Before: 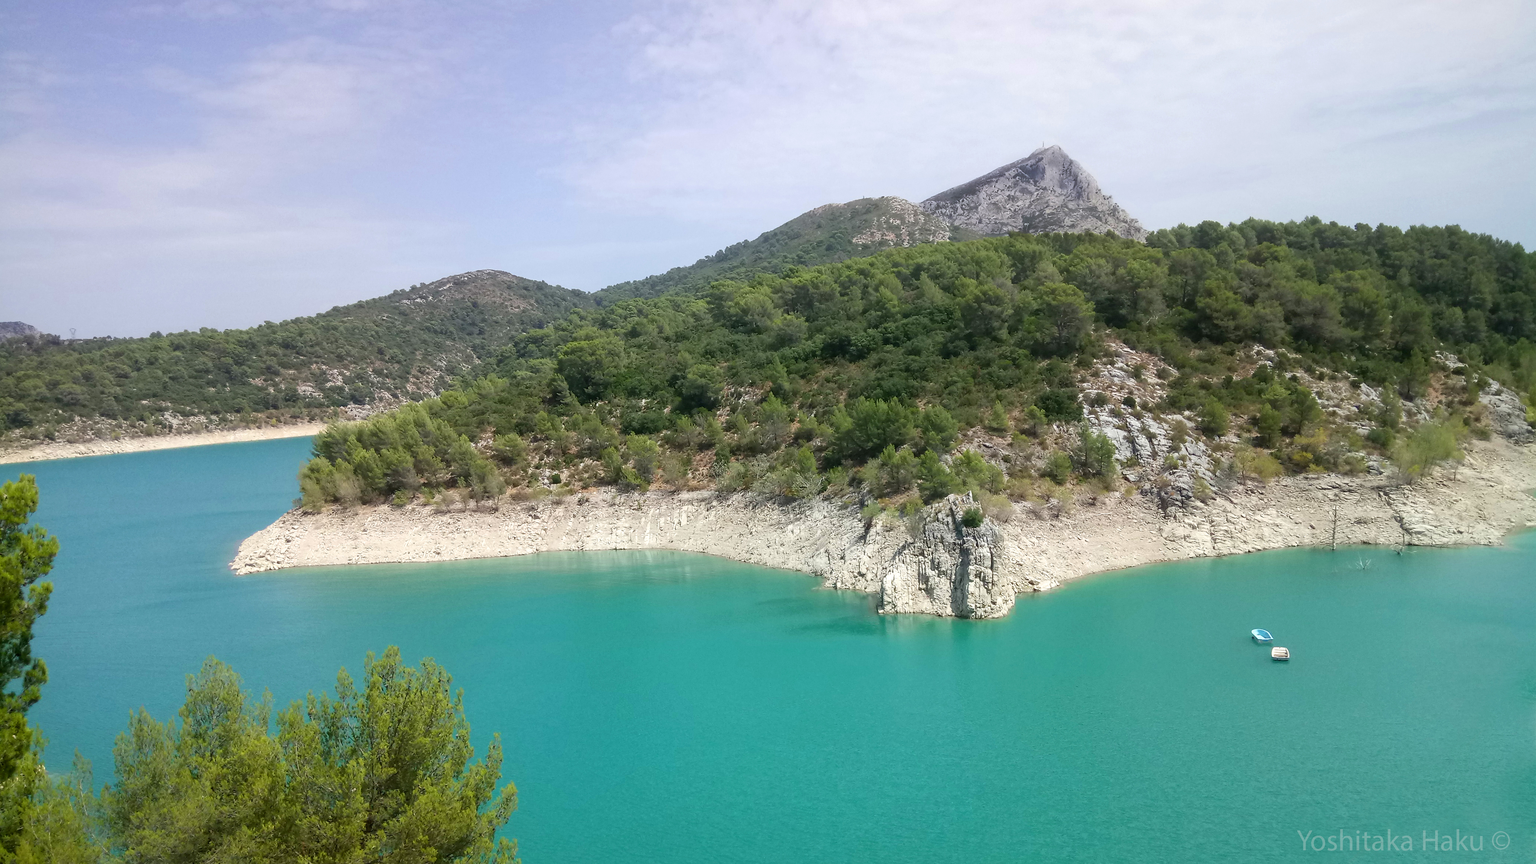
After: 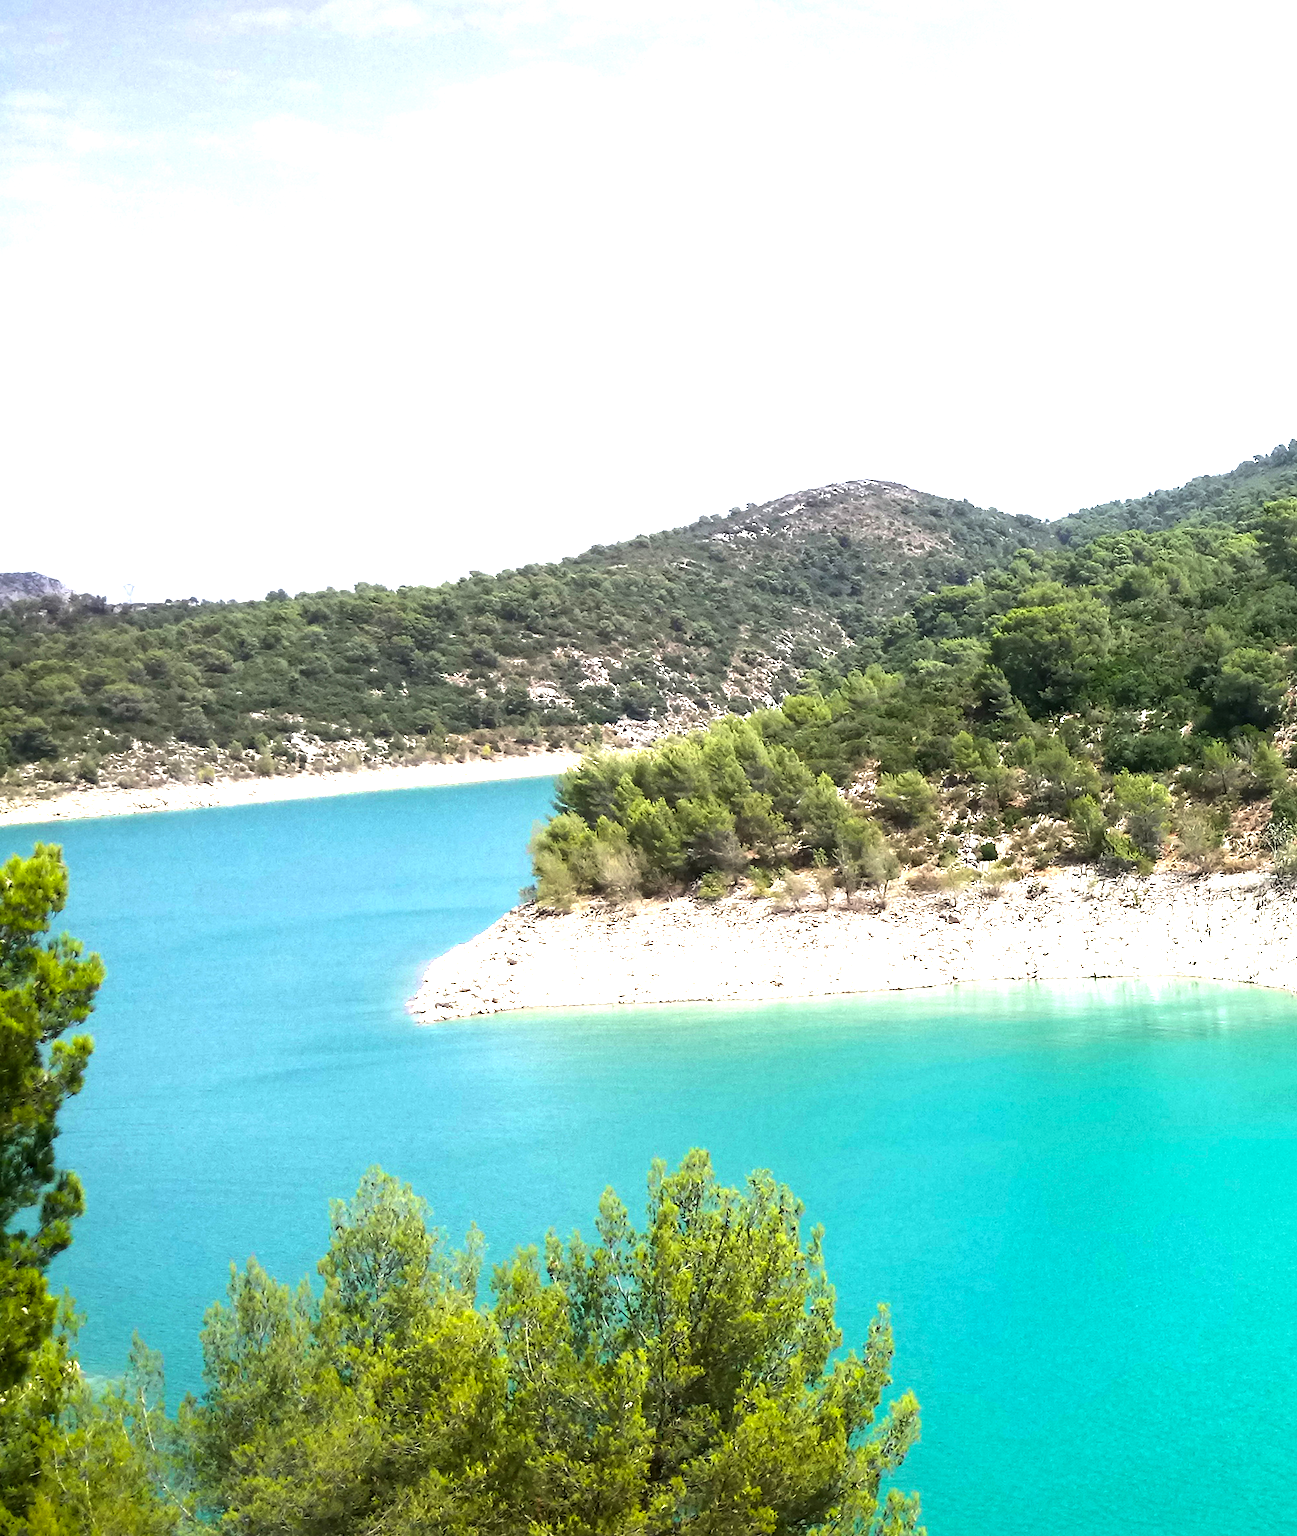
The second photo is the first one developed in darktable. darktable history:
crop and rotate: left 0.039%, top 0%, right 52.451%
color balance rgb: perceptual saturation grading › global saturation 0.751%, perceptual brilliance grading › highlights 46.986%, perceptual brilliance grading › mid-tones 22.03%, perceptual brilliance grading › shadows -6.191%
